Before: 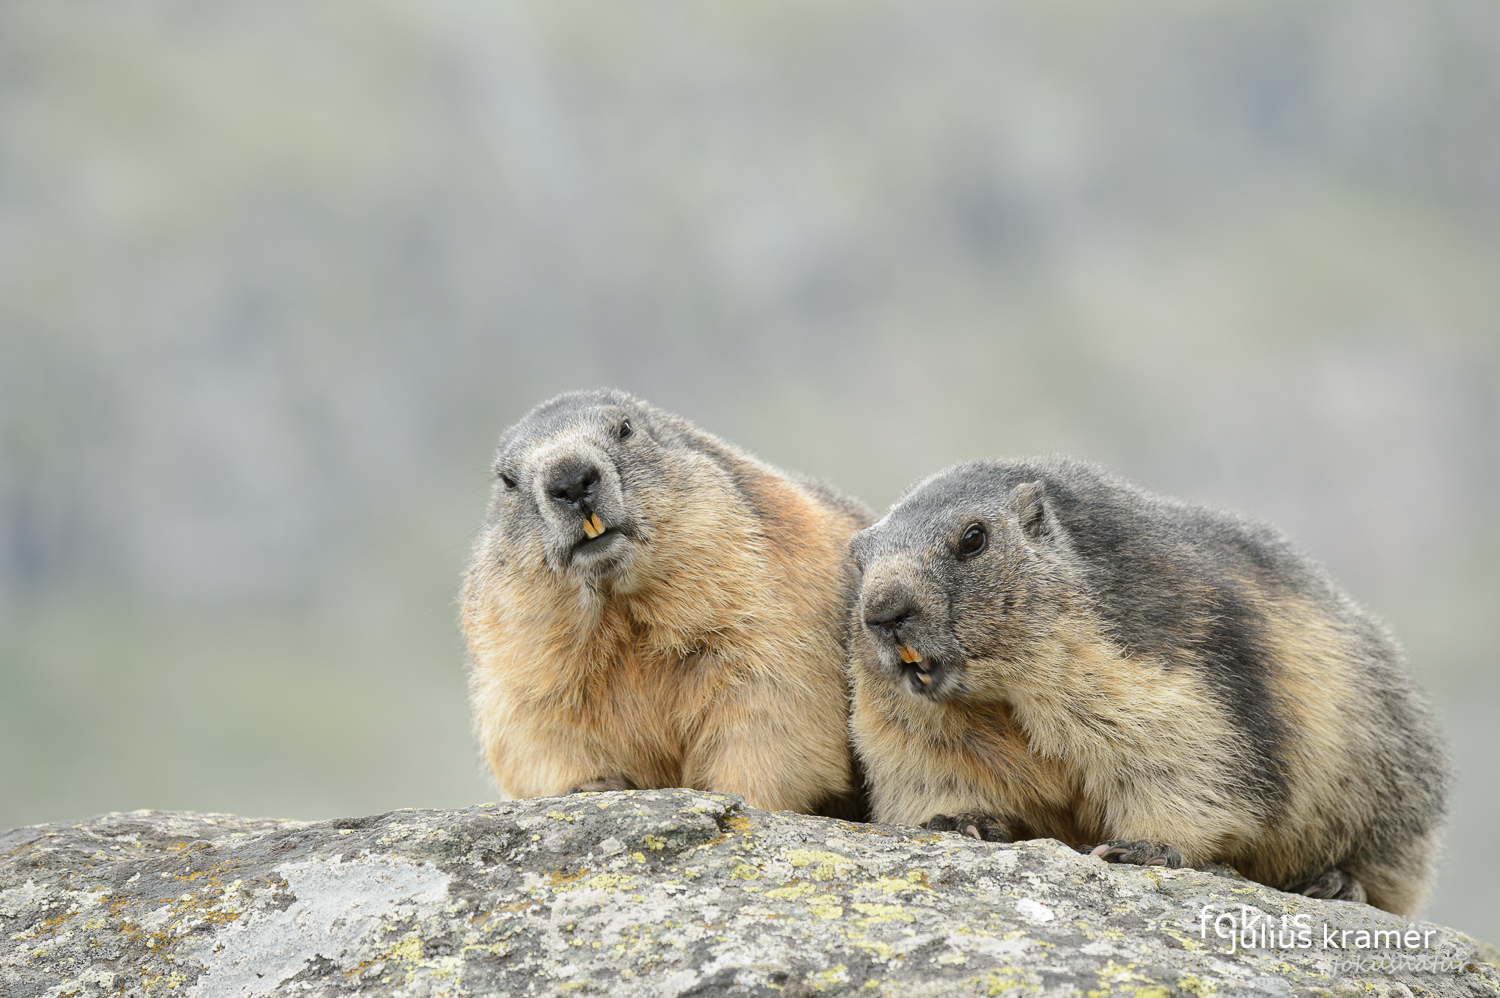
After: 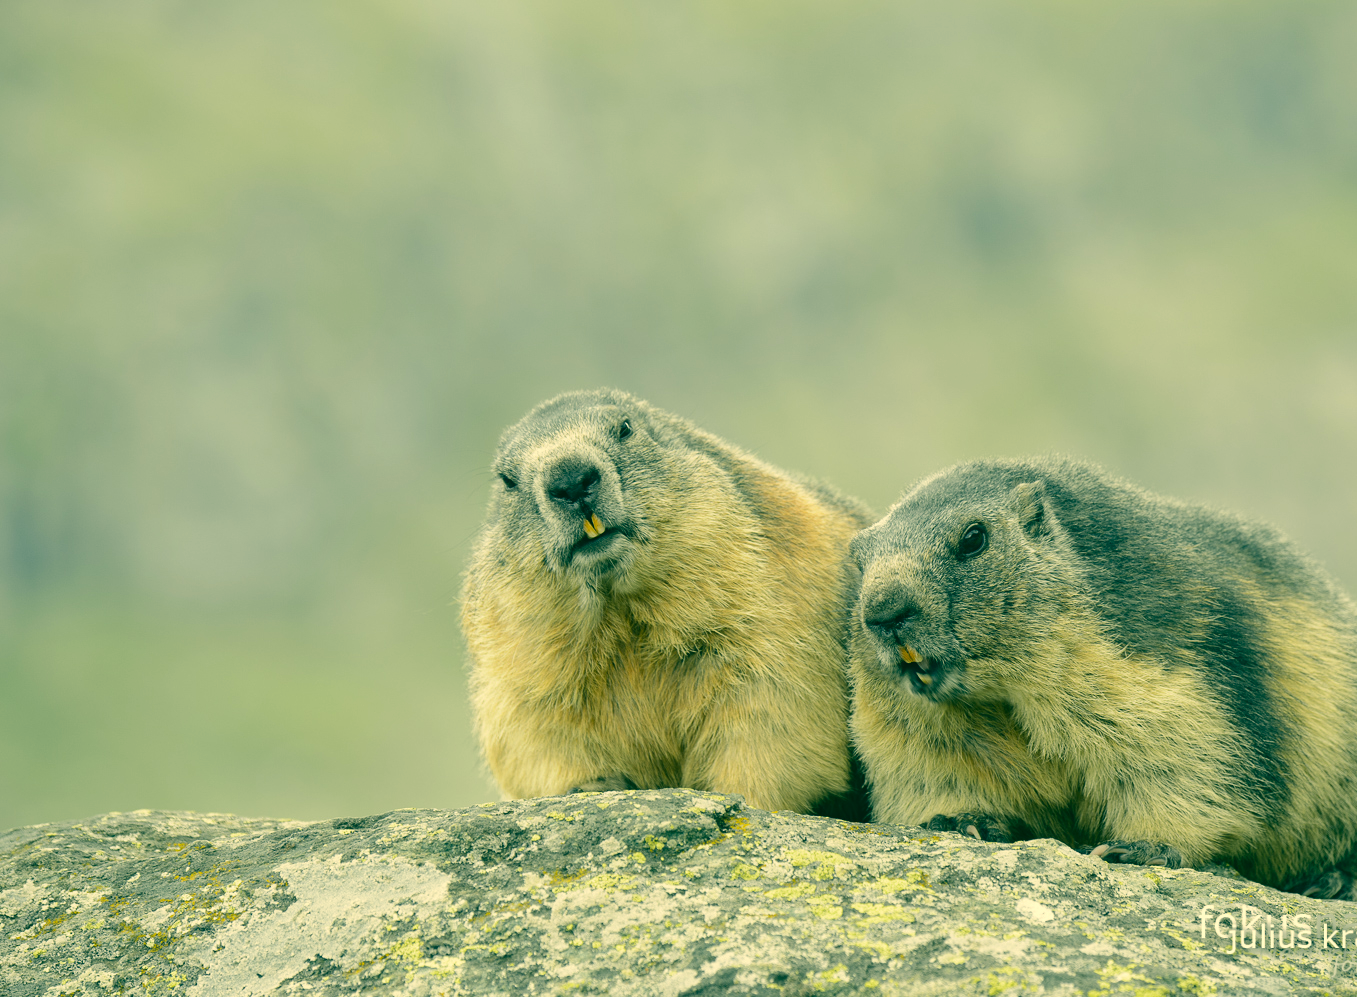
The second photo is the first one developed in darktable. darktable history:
color correction: highlights a* 1.83, highlights b* 34.02, shadows a* -36.68, shadows b* -5.48
white balance: red 0.974, blue 1.044
crop: right 9.509%, bottom 0.031%
